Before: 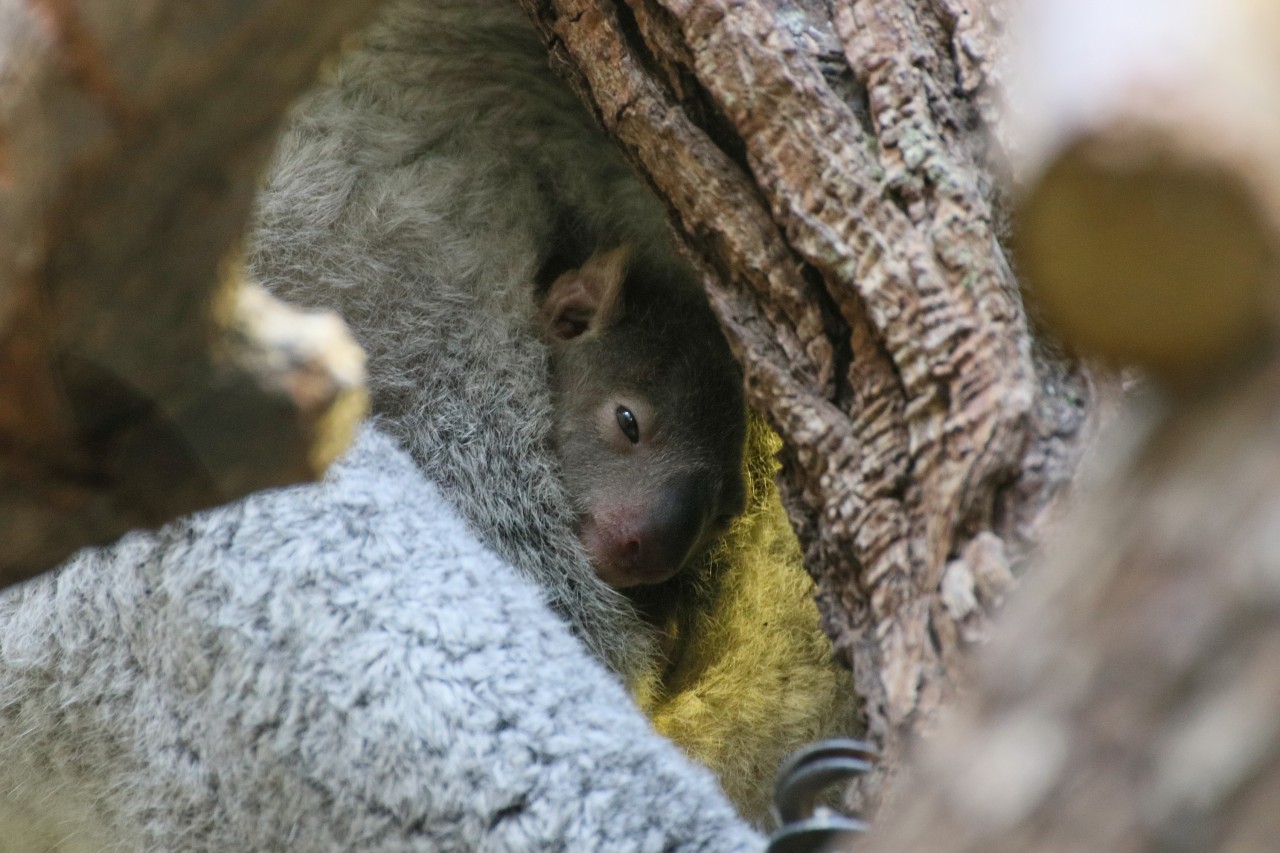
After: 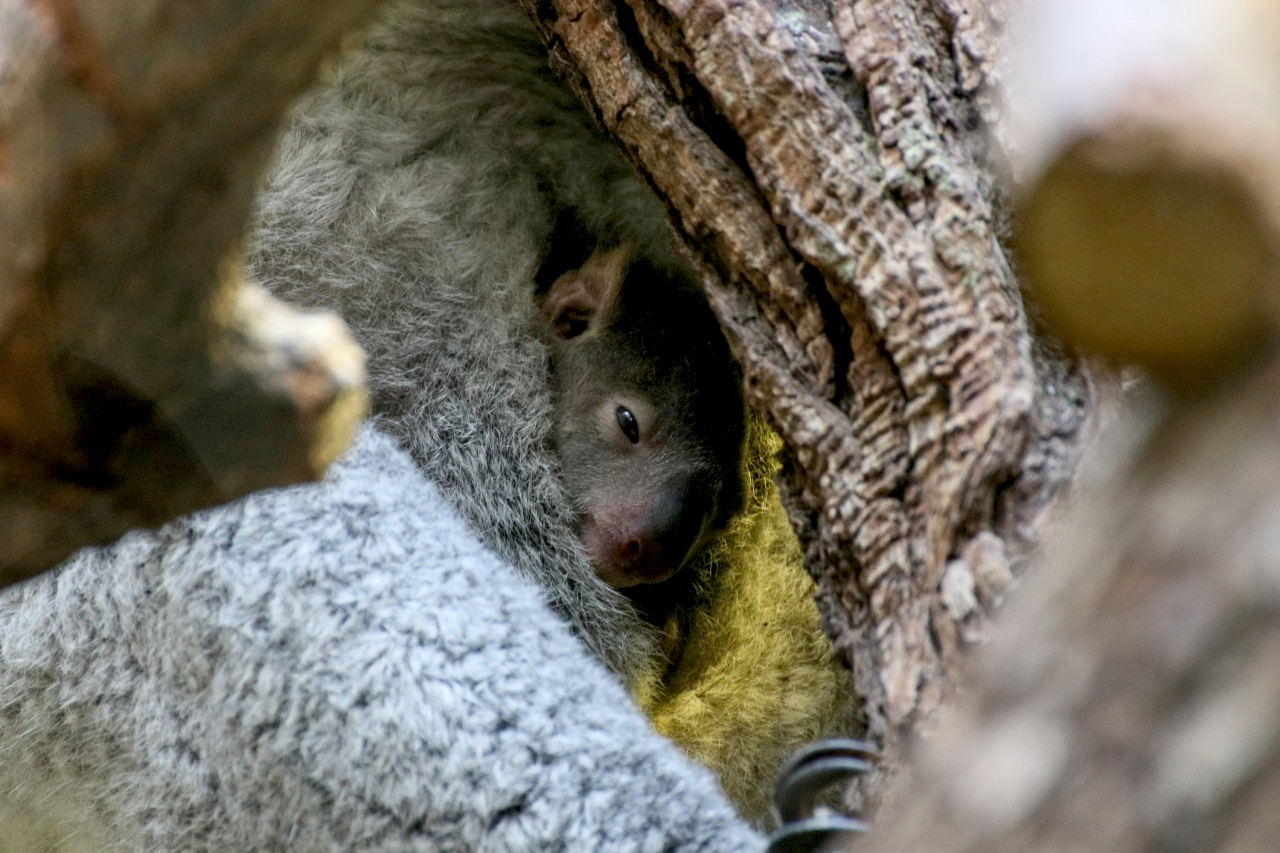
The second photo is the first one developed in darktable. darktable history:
local contrast: on, module defaults
exposure: black level correction 0.01, exposure 0.011 EV, compensate highlight preservation false
